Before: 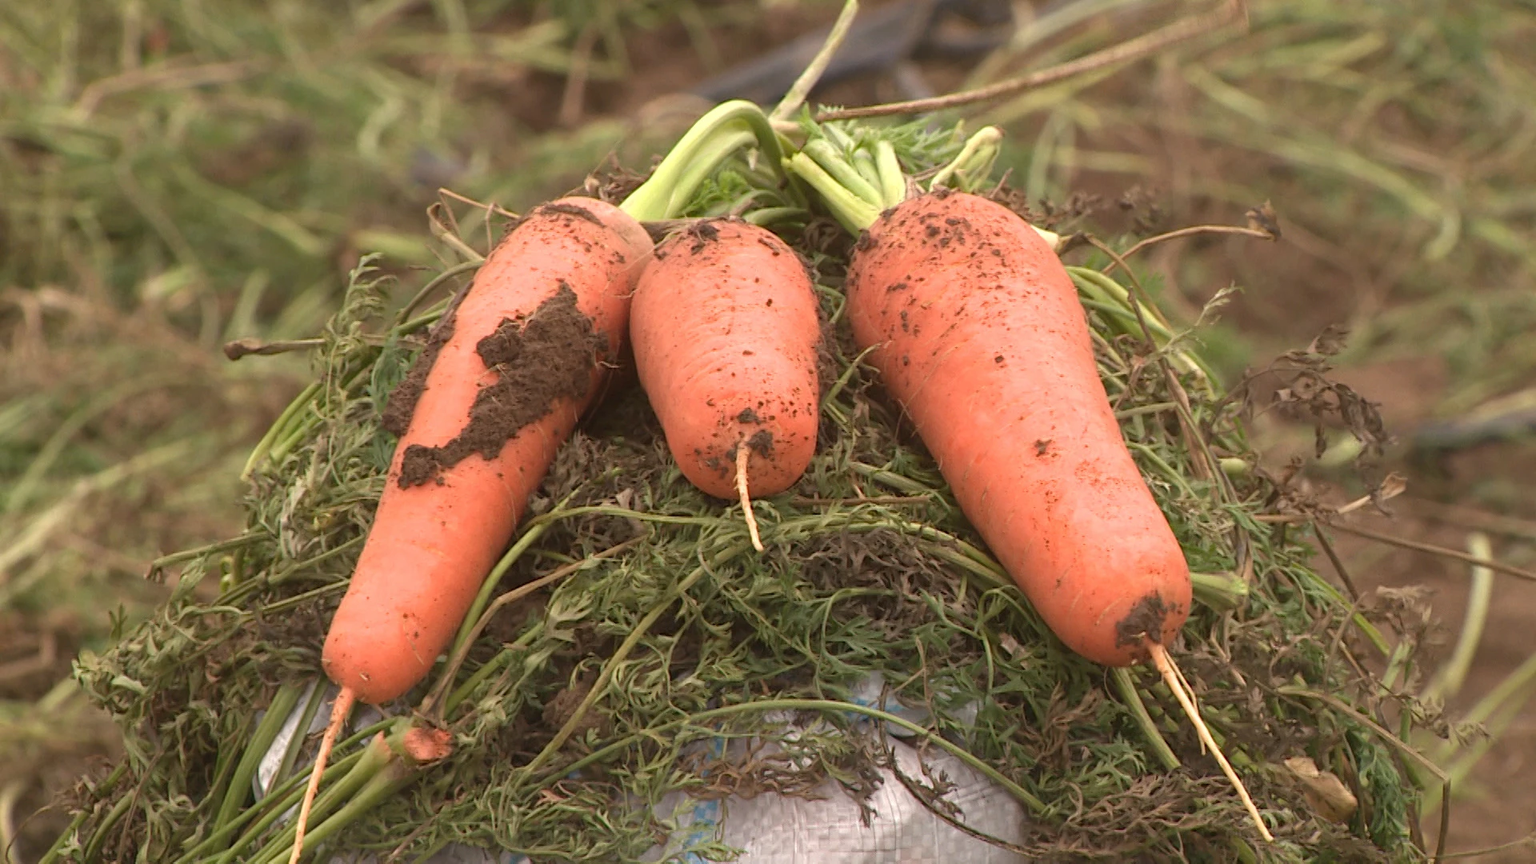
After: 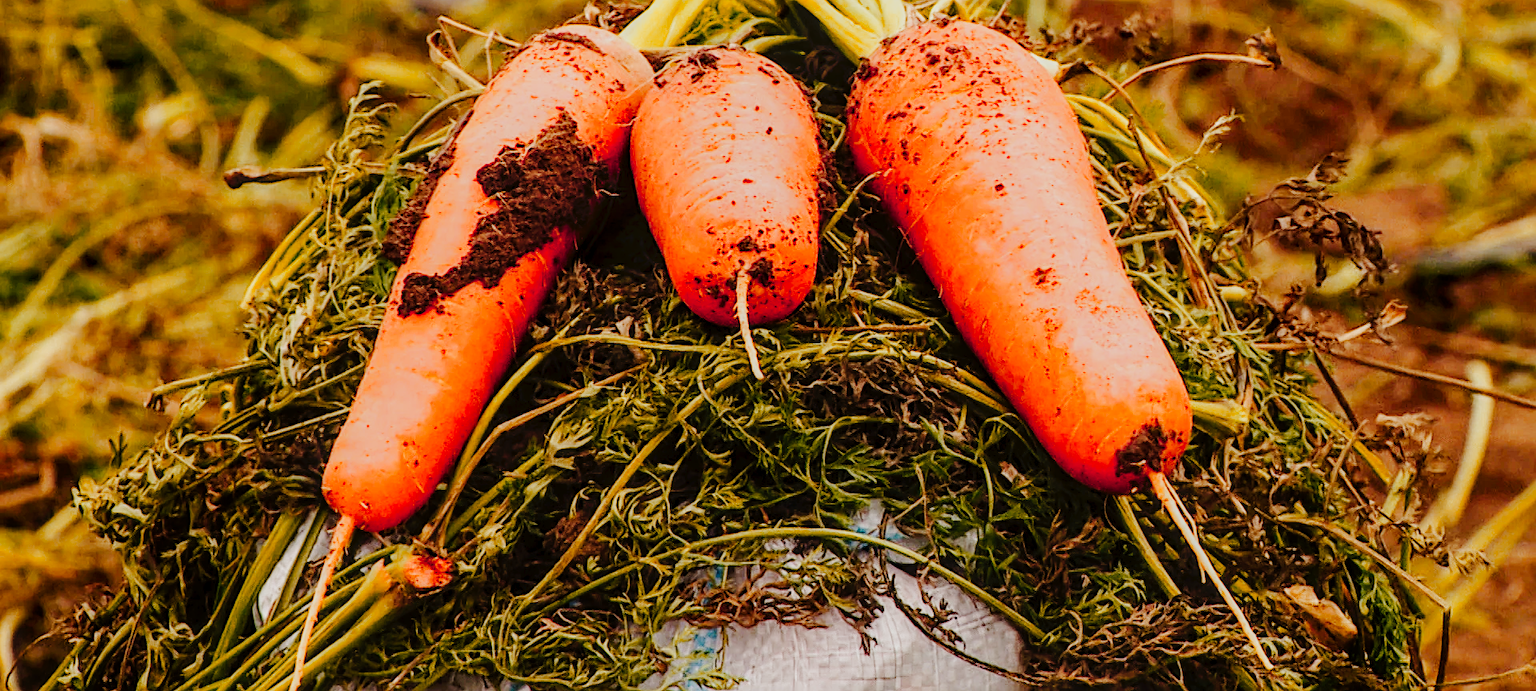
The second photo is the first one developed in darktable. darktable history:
sharpen: on, module defaults
color balance rgb: linear chroma grading › global chroma 15%, perceptual saturation grading › global saturation 30%
local contrast: on, module defaults
color zones: curves: ch1 [(0.235, 0.558) (0.75, 0.5)]; ch2 [(0.25, 0.462) (0.749, 0.457)], mix 25.94%
tone equalizer: -8 EV -1.08 EV, -7 EV -1.01 EV, -6 EV -0.867 EV, -5 EV -0.578 EV, -3 EV 0.578 EV, -2 EV 0.867 EV, -1 EV 1.01 EV, +0 EV 1.08 EV, edges refinement/feathering 500, mask exposure compensation -1.57 EV, preserve details no
crop and rotate: top 19.998%
tone curve: curves: ch0 [(0, 0) (0.003, 0.026) (0.011, 0.03) (0.025, 0.038) (0.044, 0.046) (0.069, 0.055) (0.1, 0.075) (0.136, 0.114) (0.177, 0.158) (0.224, 0.215) (0.277, 0.296) (0.335, 0.386) (0.399, 0.479) (0.468, 0.568) (0.543, 0.637) (0.623, 0.707) (0.709, 0.773) (0.801, 0.834) (0.898, 0.896) (1, 1)], preserve colors none
filmic rgb: middle gray luminance 30%, black relative exposure -9 EV, white relative exposure 7 EV, threshold 6 EV, target black luminance 0%, hardness 2.94, latitude 2.04%, contrast 0.963, highlights saturation mix 5%, shadows ↔ highlights balance 12.16%, add noise in highlights 0, preserve chrominance no, color science v3 (2019), use custom middle-gray values true, iterations of high-quality reconstruction 0, contrast in highlights soft, enable highlight reconstruction true
